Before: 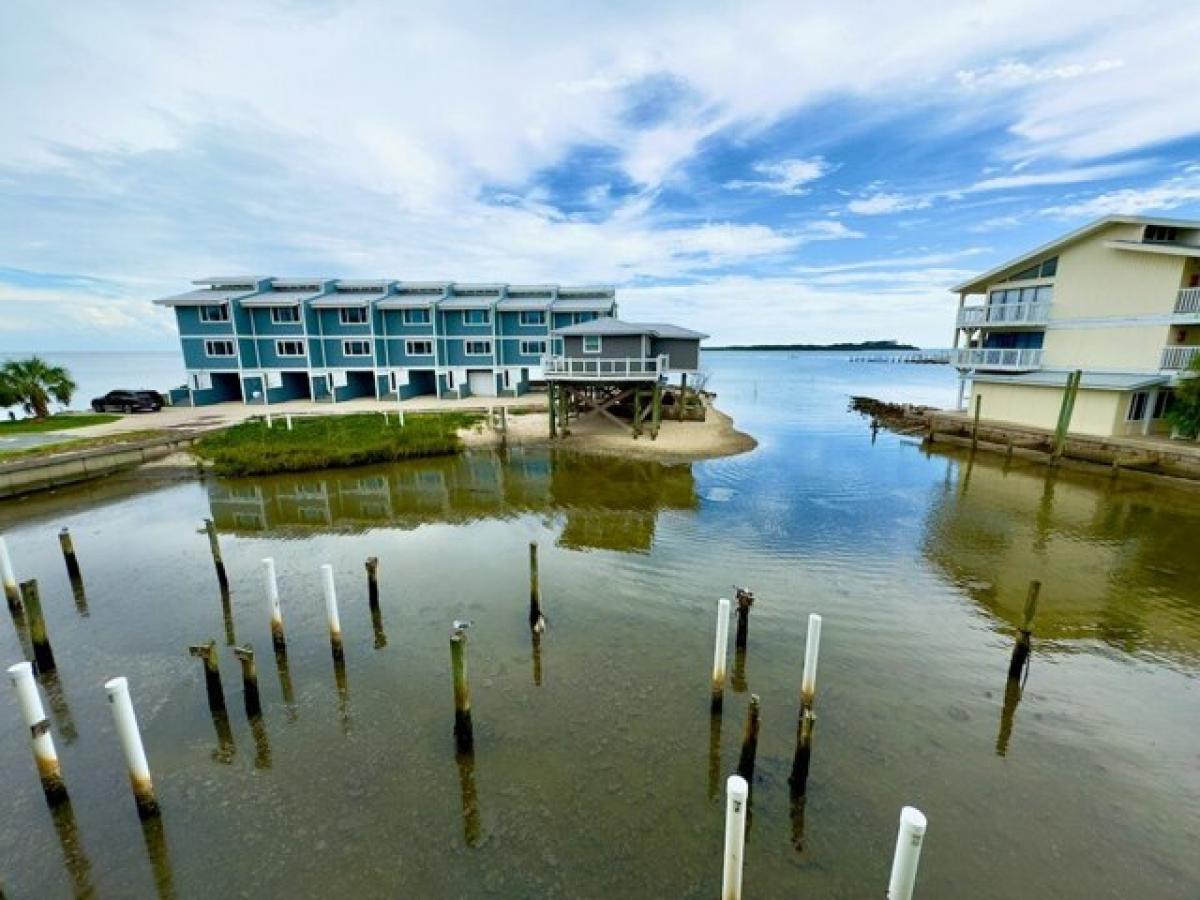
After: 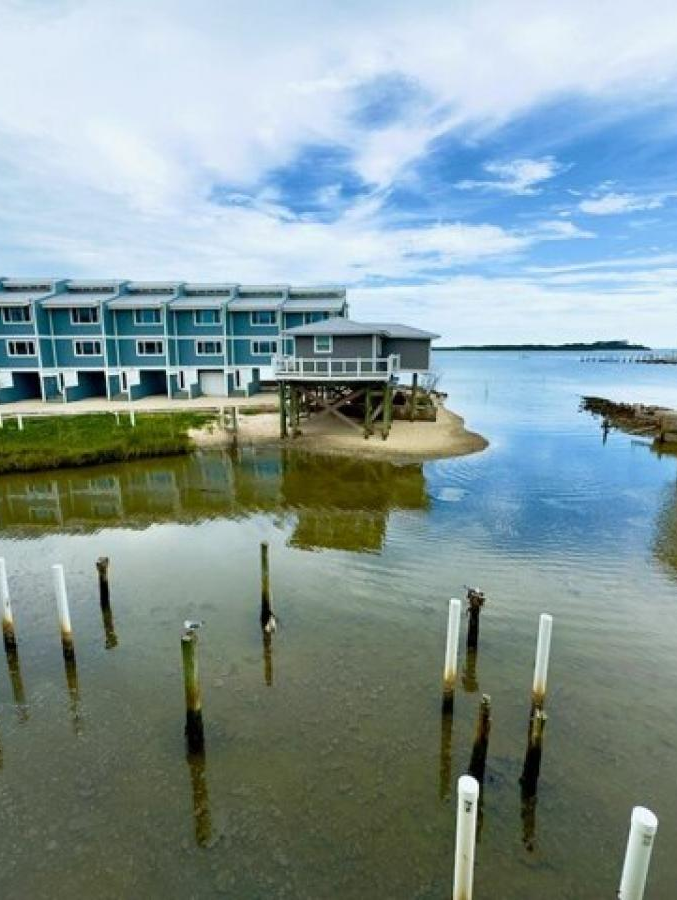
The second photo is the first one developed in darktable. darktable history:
crop and rotate: left 22.45%, right 21.128%
